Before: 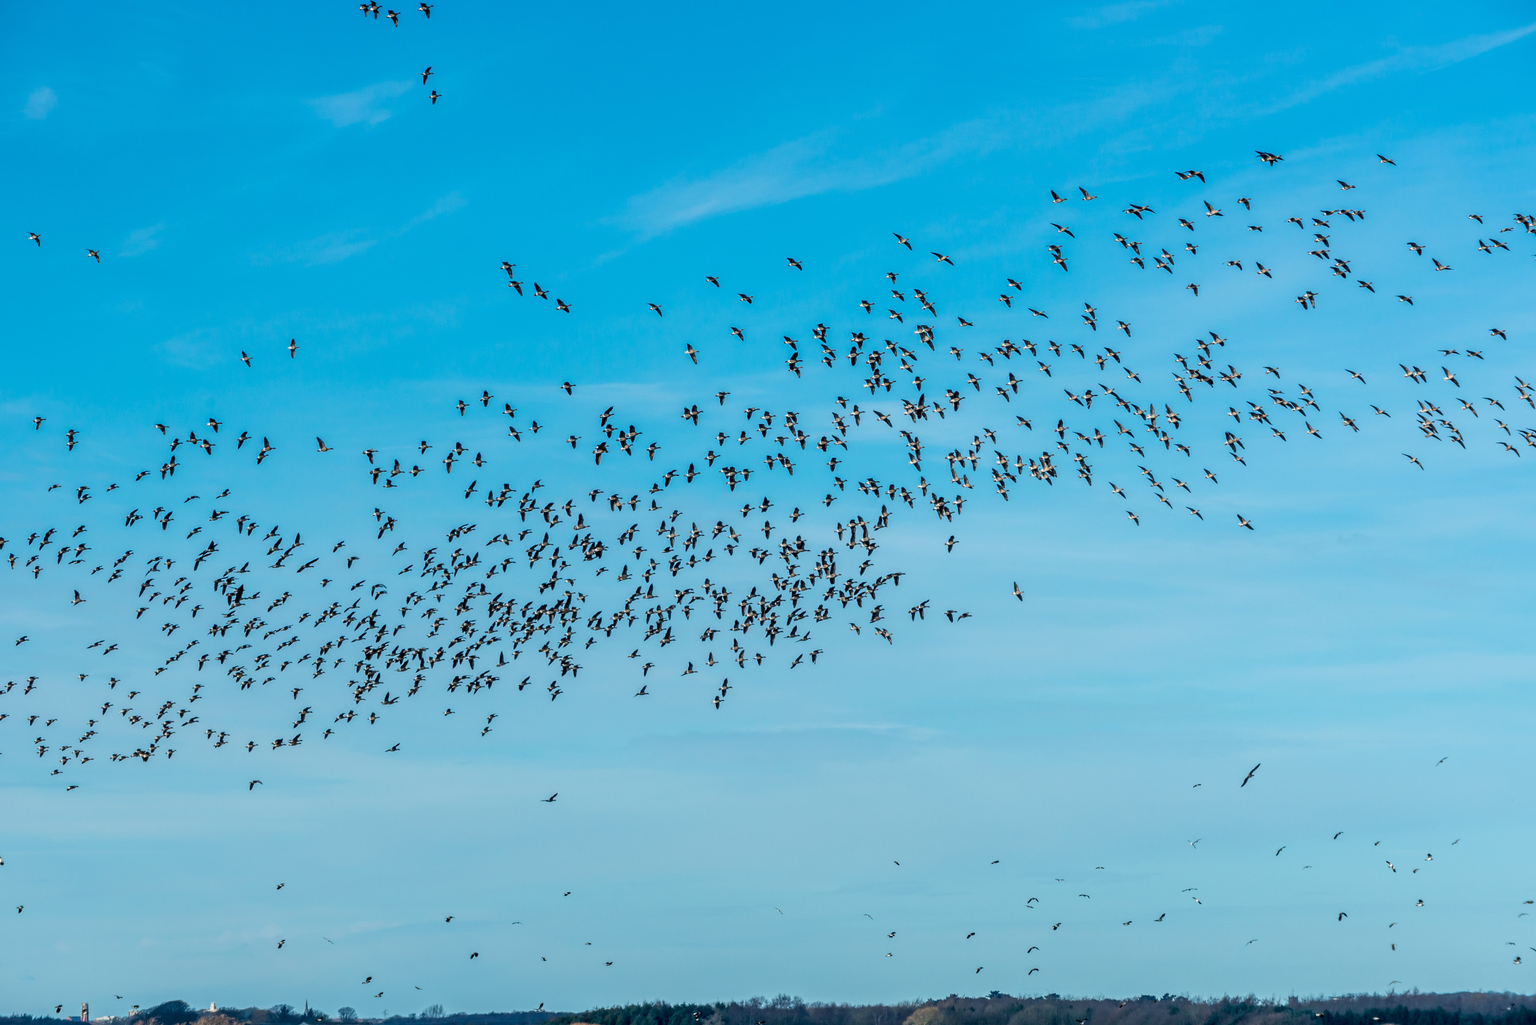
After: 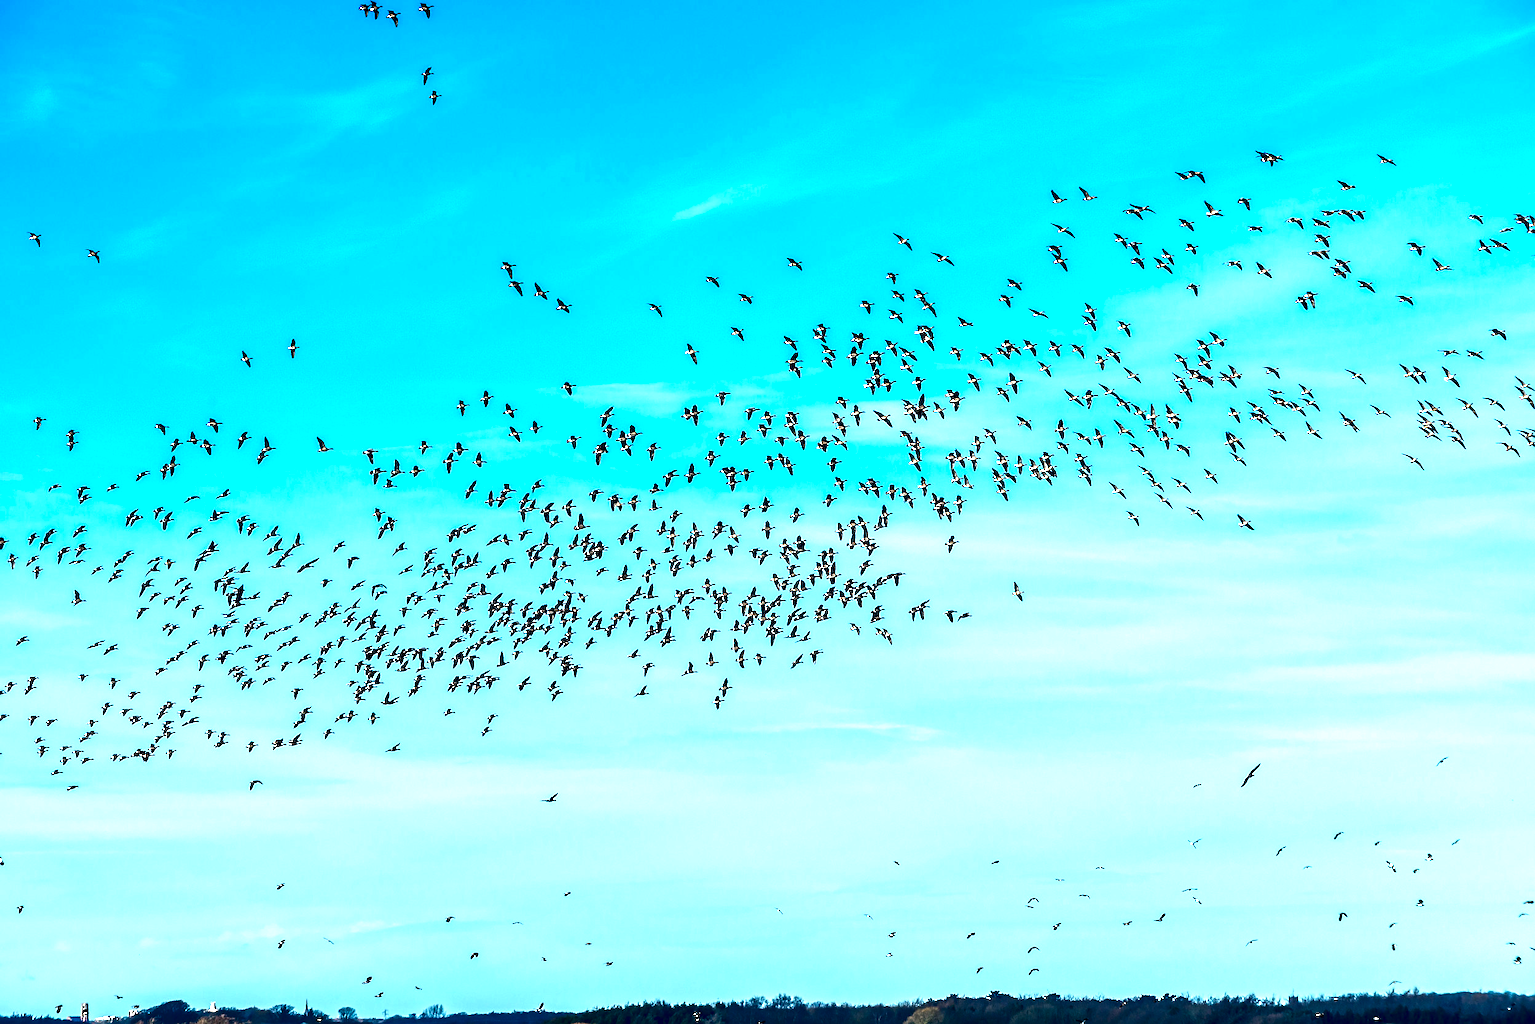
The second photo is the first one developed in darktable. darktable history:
sharpen: radius 1.915, amount 0.408, threshold 1.706
contrast brightness saturation: contrast 0.089, brightness -0.601, saturation 0.165
exposure: black level correction 0, exposure 1.287 EV, compensate exposure bias true, compensate highlight preservation false
